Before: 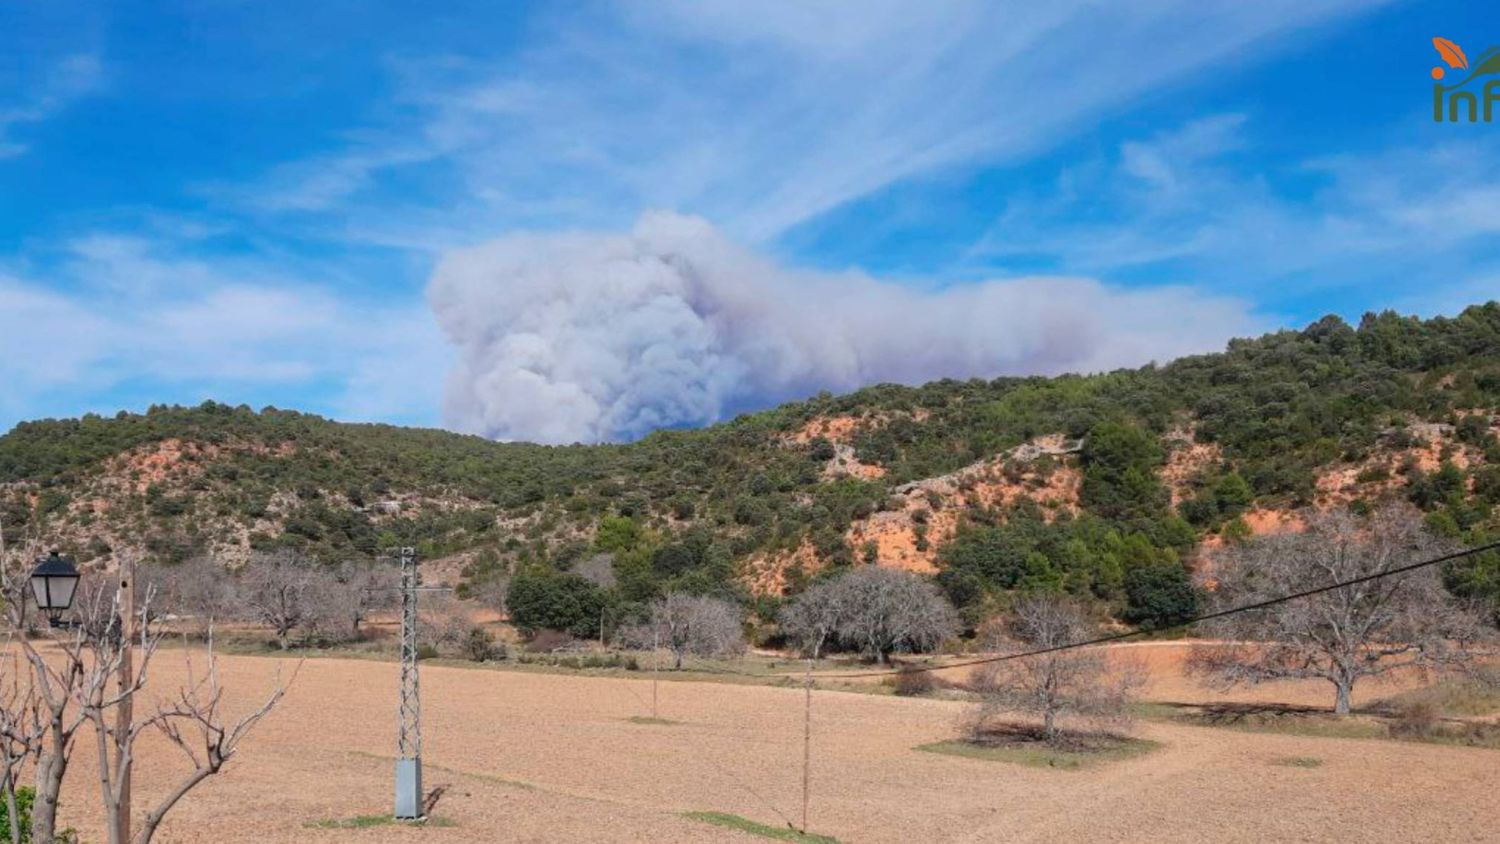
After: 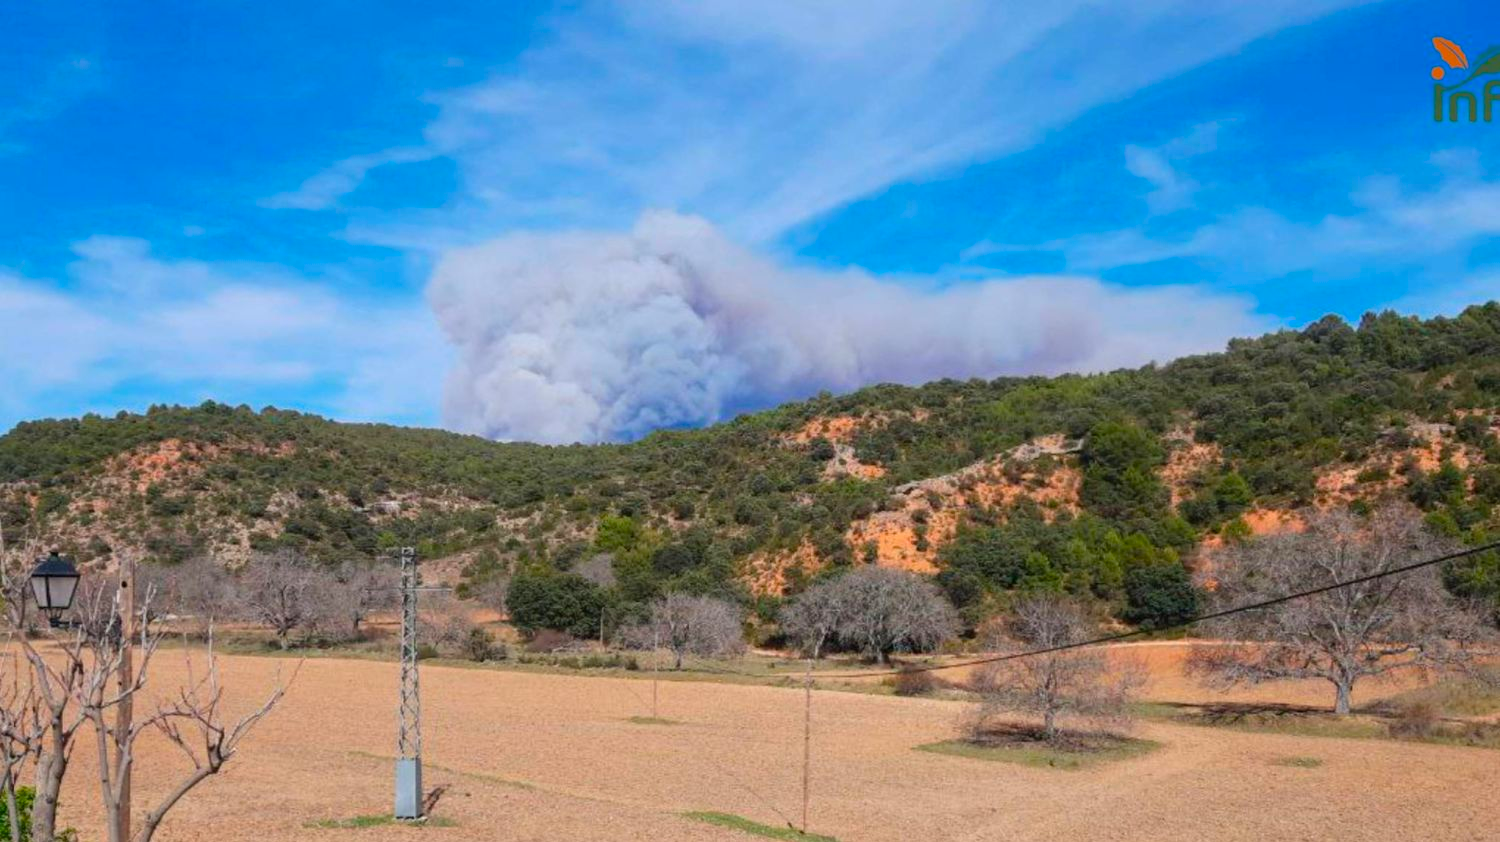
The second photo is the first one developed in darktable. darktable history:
color balance rgb: perceptual saturation grading › global saturation 20%, global vibrance 20%
crop: top 0.05%, bottom 0.098%
